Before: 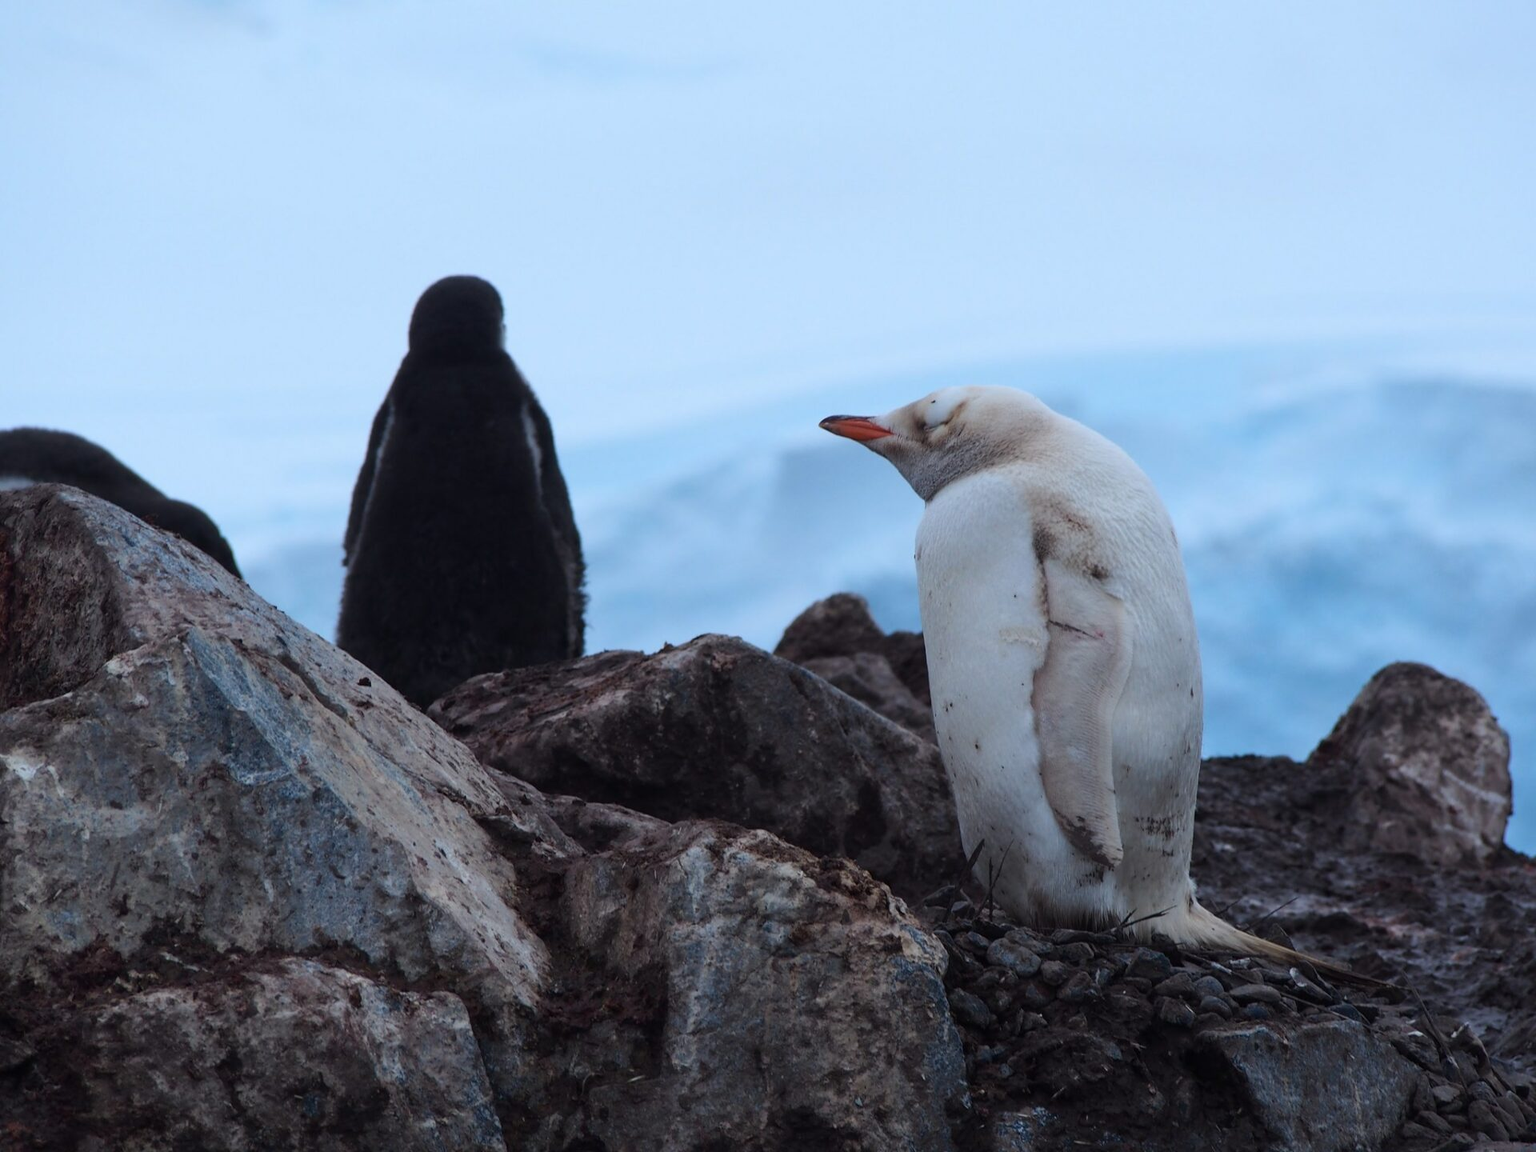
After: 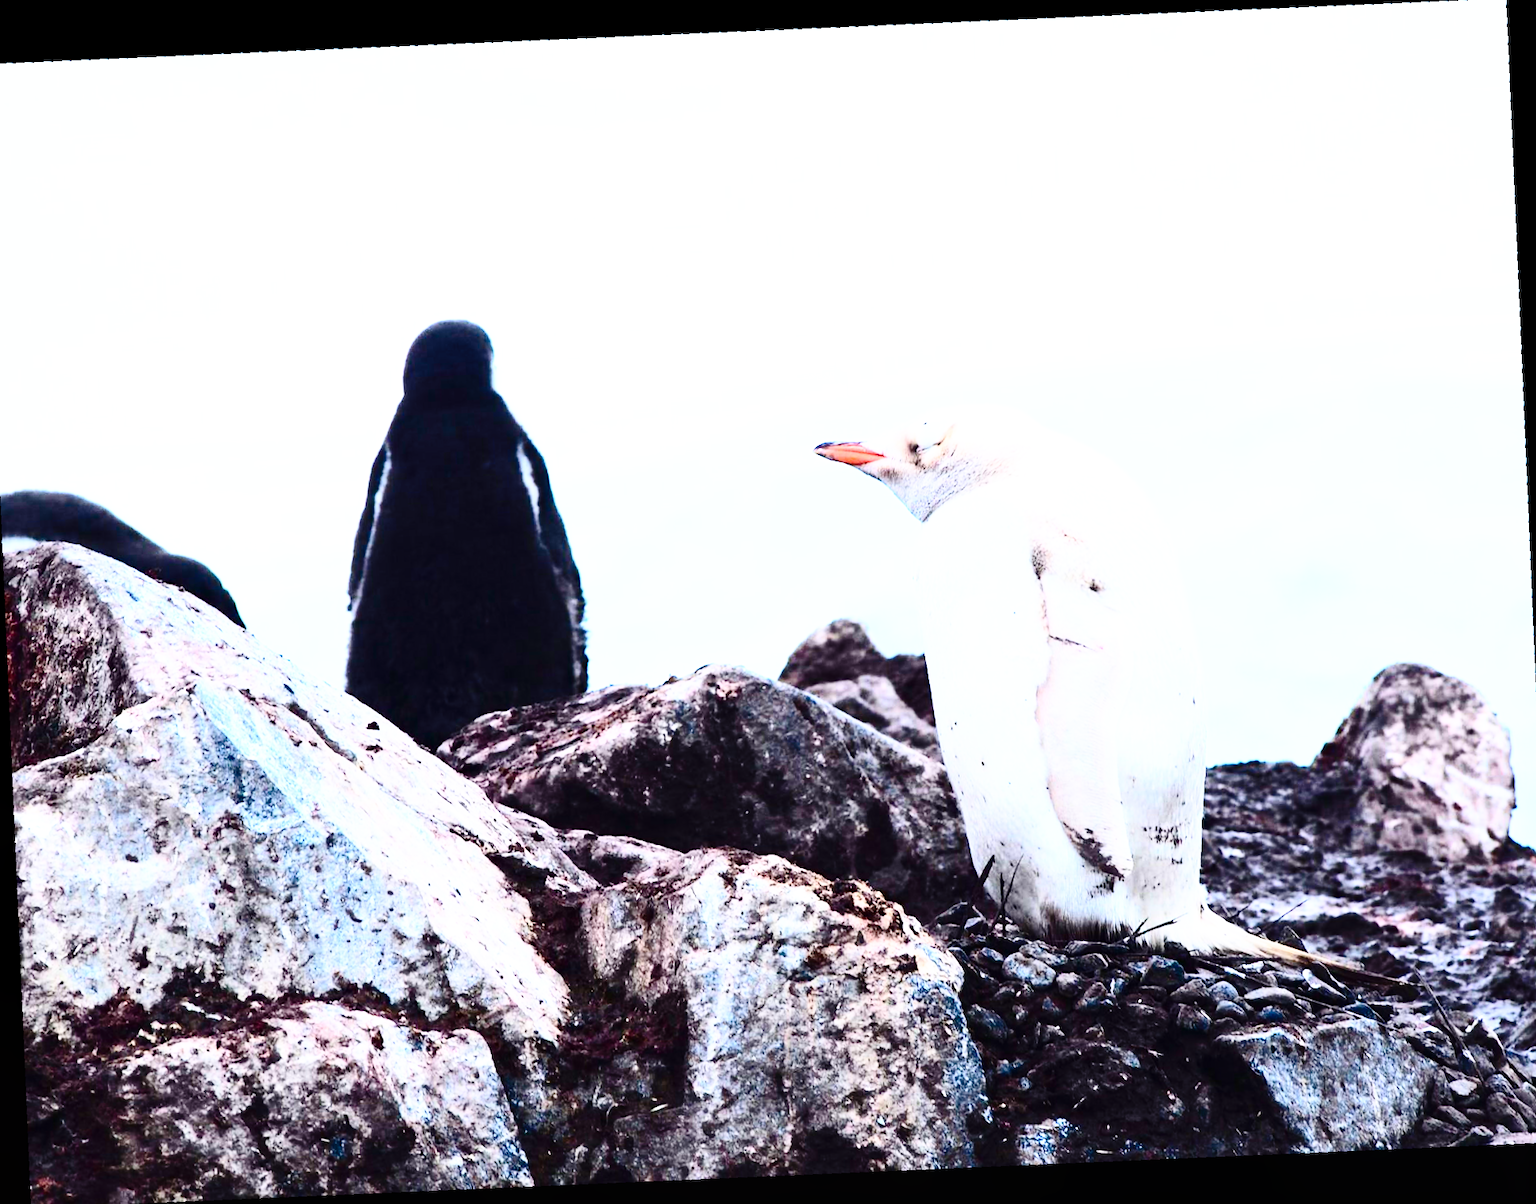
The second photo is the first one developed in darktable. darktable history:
exposure: black level correction 0, exposure 1.2 EV, compensate exposure bias true, compensate highlight preservation false
base curve: curves: ch0 [(0, 0) (0.028, 0.03) (0.105, 0.232) (0.387, 0.748) (0.754, 0.968) (1, 1)], fusion 1, exposure shift 0.576, preserve colors none
contrast brightness saturation: contrast 0.4, brightness 0.05, saturation 0.25
crop and rotate: angle -2.38°
rotate and perspective: rotation -4.86°, automatic cropping off
tone equalizer: -8 EV -0.417 EV, -7 EV -0.389 EV, -6 EV -0.333 EV, -5 EV -0.222 EV, -3 EV 0.222 EV, -2 EV 0.333 EV, -1 EV 0.389 EV, +0 EV 0.417 EV, edges refinement/feathering 500, mask exposure compensation -1.57 EV, preserve details no
